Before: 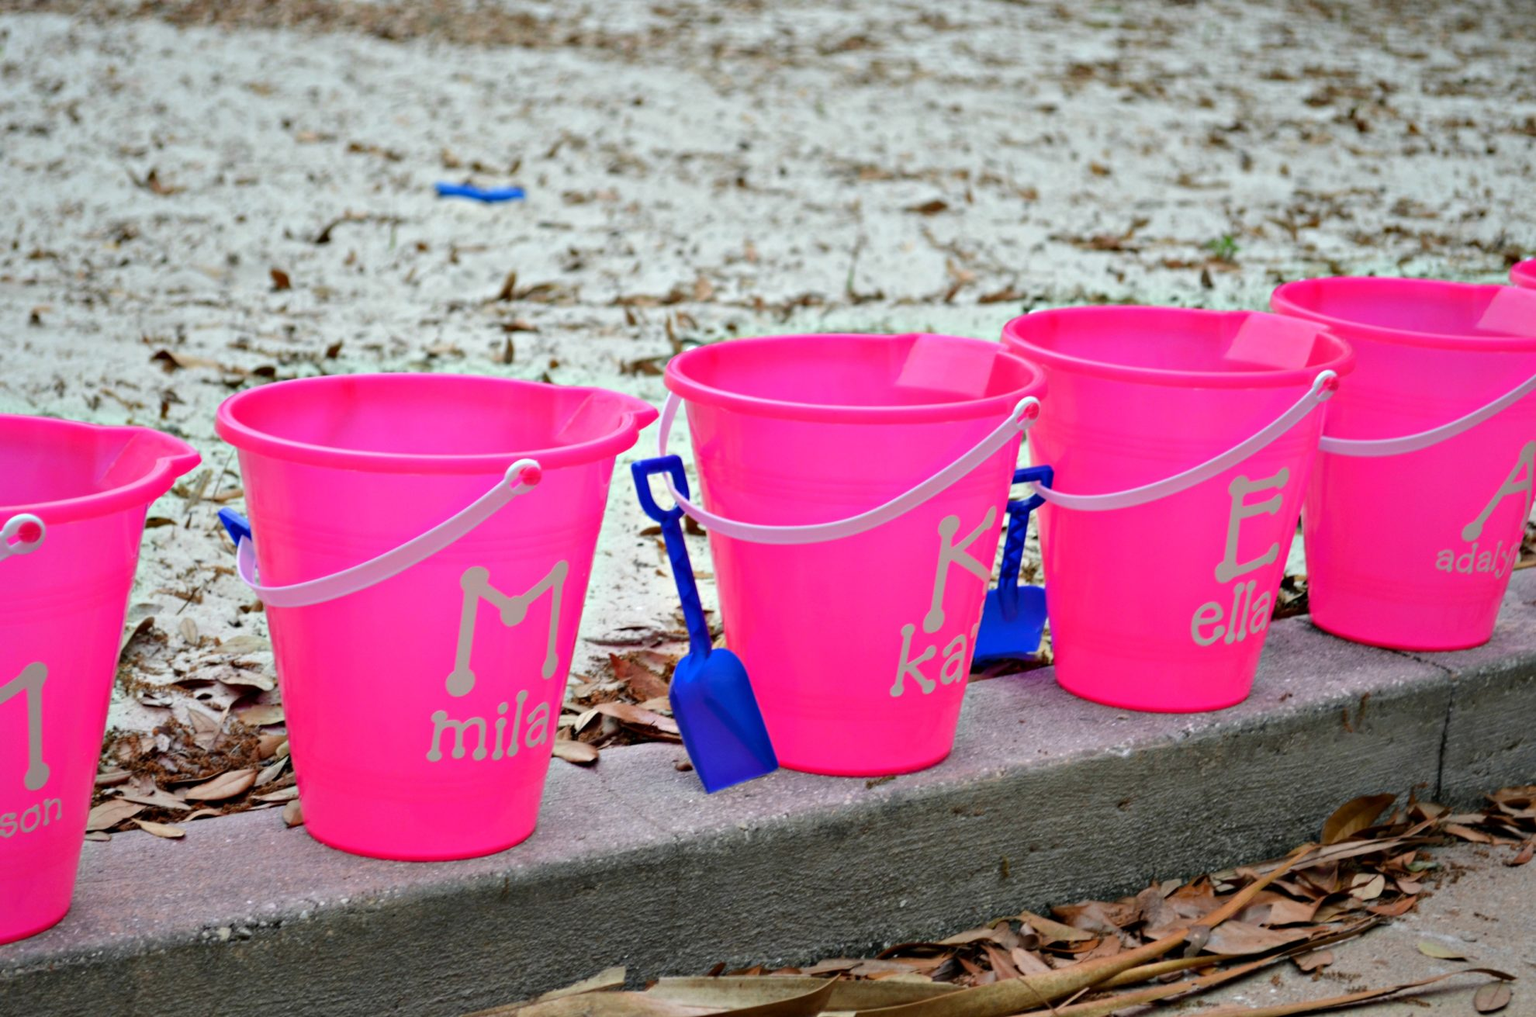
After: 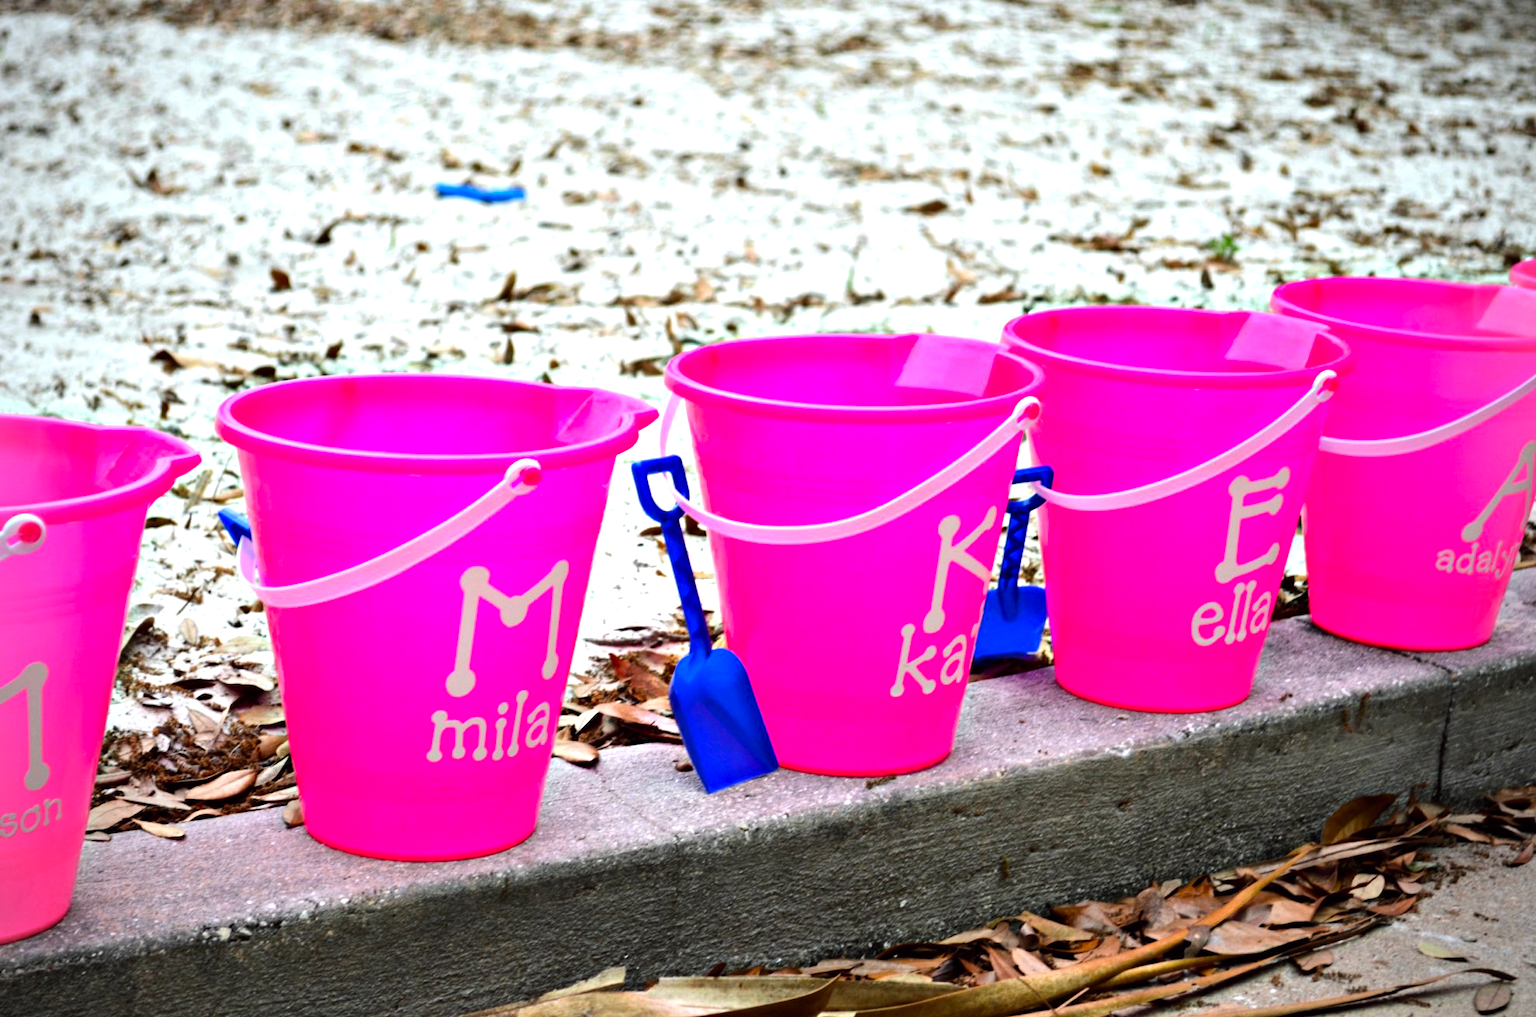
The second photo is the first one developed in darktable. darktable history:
tone equalizer: -8 EV -0.75 EV, -7 EV -0.7 EV, -6 EV -0.6 EV, -5 EV -0.4 EV, -3 EV 0.4 EV, -2 EV 0.6 EV, -1 EV 0.7 EV, +0 EV 0.75 EV, edges refinement/feathering 500, mask exposure compensation -1.57 EV, preserve details no
color balance: lift [1, 1.001, 0.999, 1.001], gamma [1, 1.004, 1.007, 0.993], gain [1, 0.991, 0.987, 1.013], contrast 7.5%, contrast fulcrum 10%, output saturation 115%
vignetting: fall-off radius 60.92%
